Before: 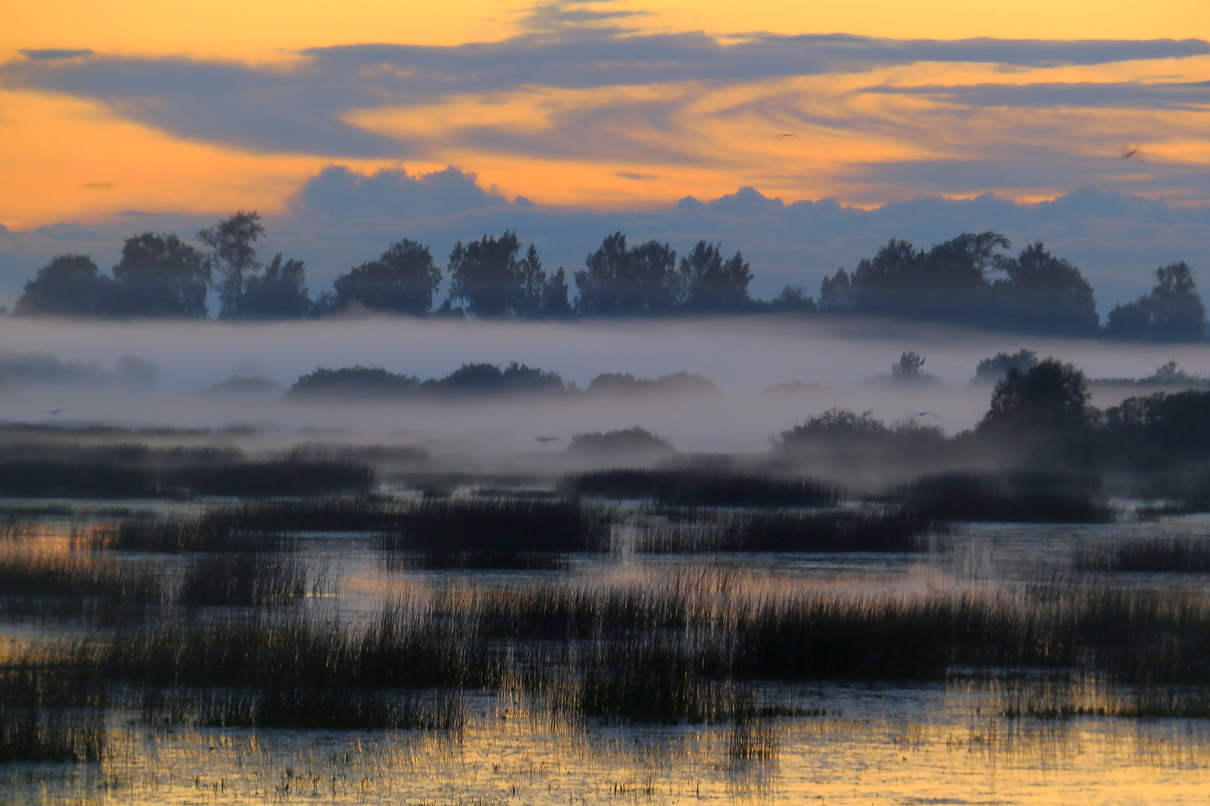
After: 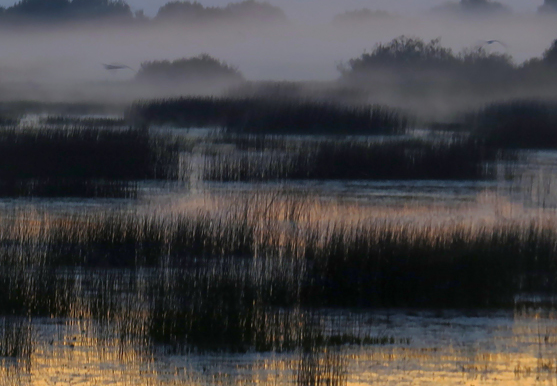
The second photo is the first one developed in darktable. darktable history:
crop: left 35.781%, top 46.17%, right 18.164%, bottom 5.883%
